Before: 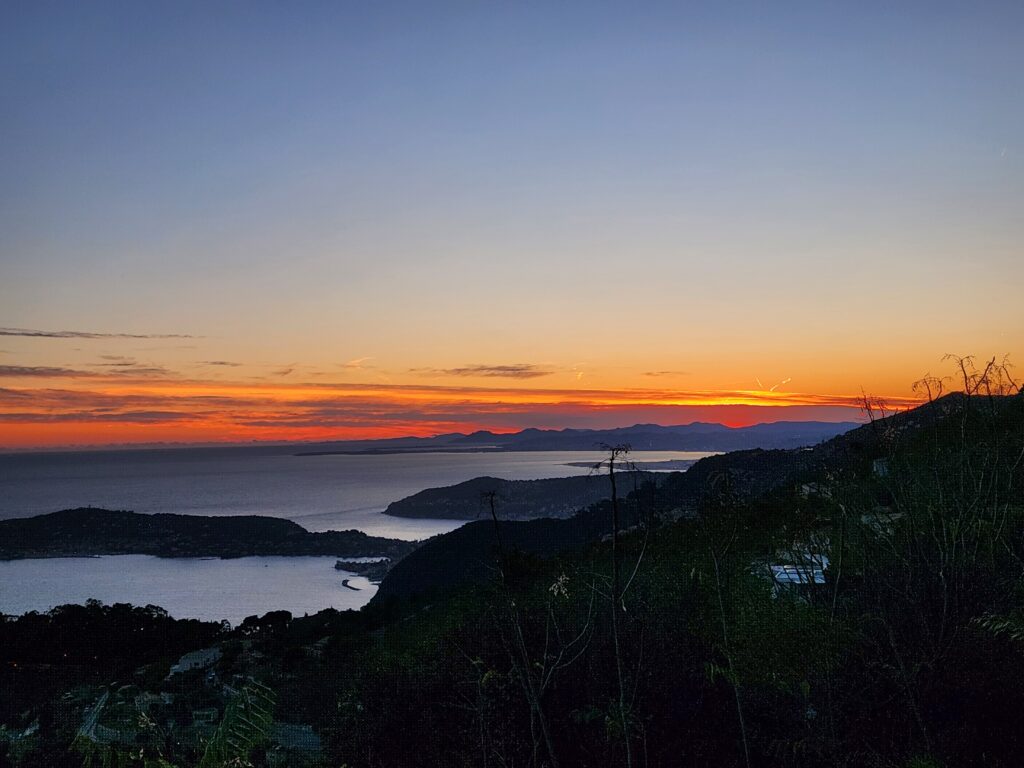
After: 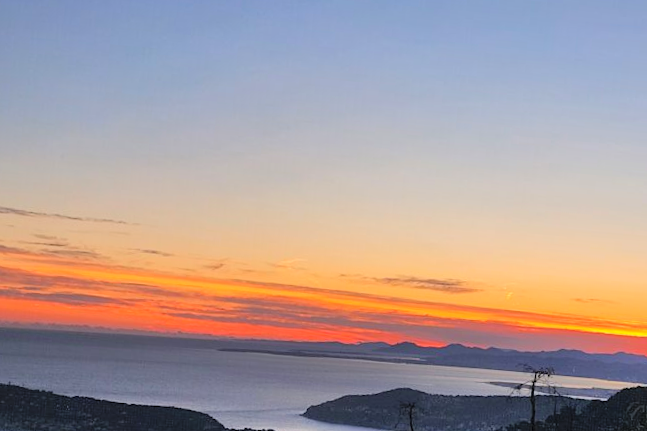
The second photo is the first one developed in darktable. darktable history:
contrast brightness saturation: contrast 0.1, brightness 0.3, saturation 0.14
shadows and highlights: low approximation 0.01, soften with gaussian
crop and rotate: angle -4.99°, left 2.122%, top 6.945%, right 27.566%, bottom 30.519%
